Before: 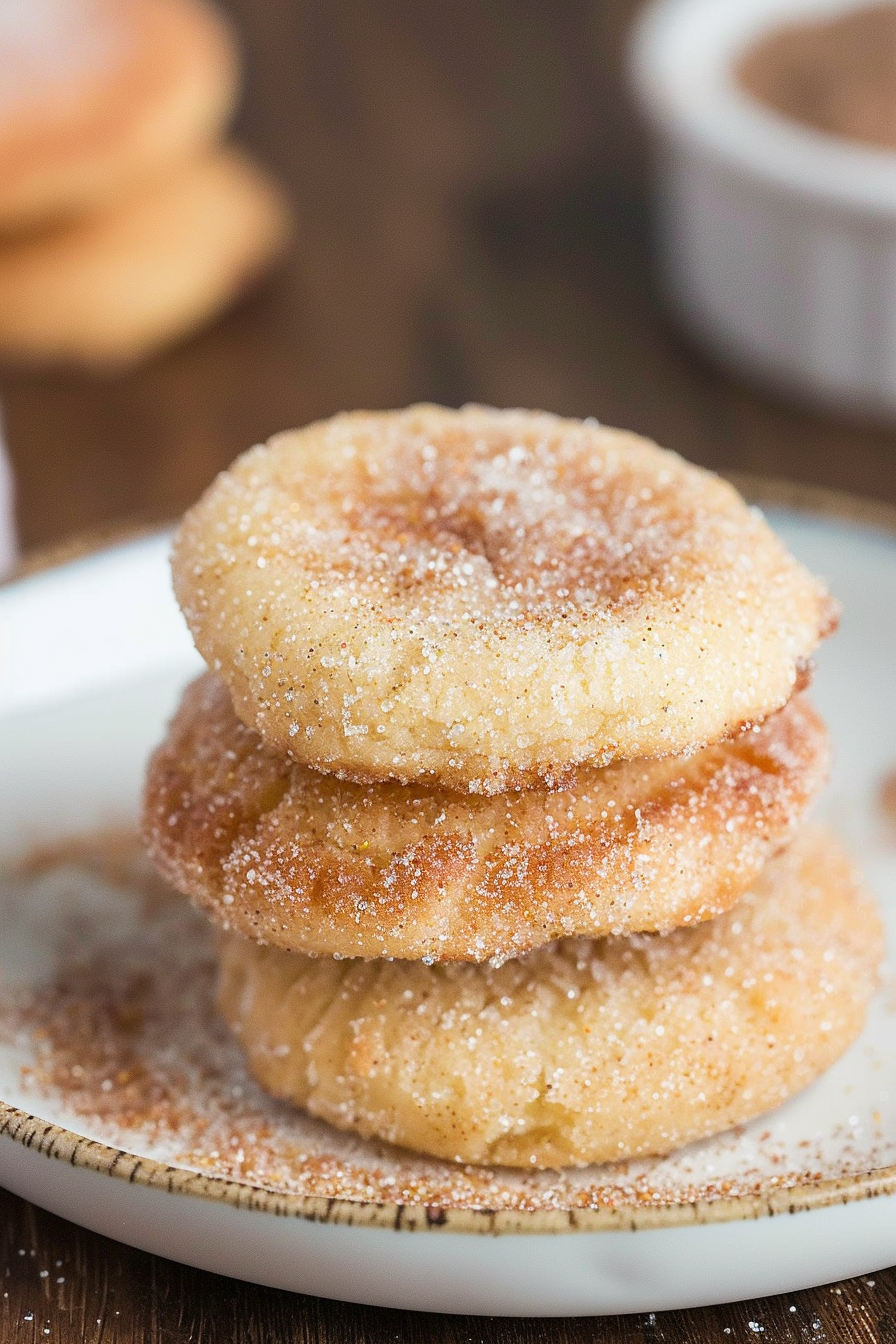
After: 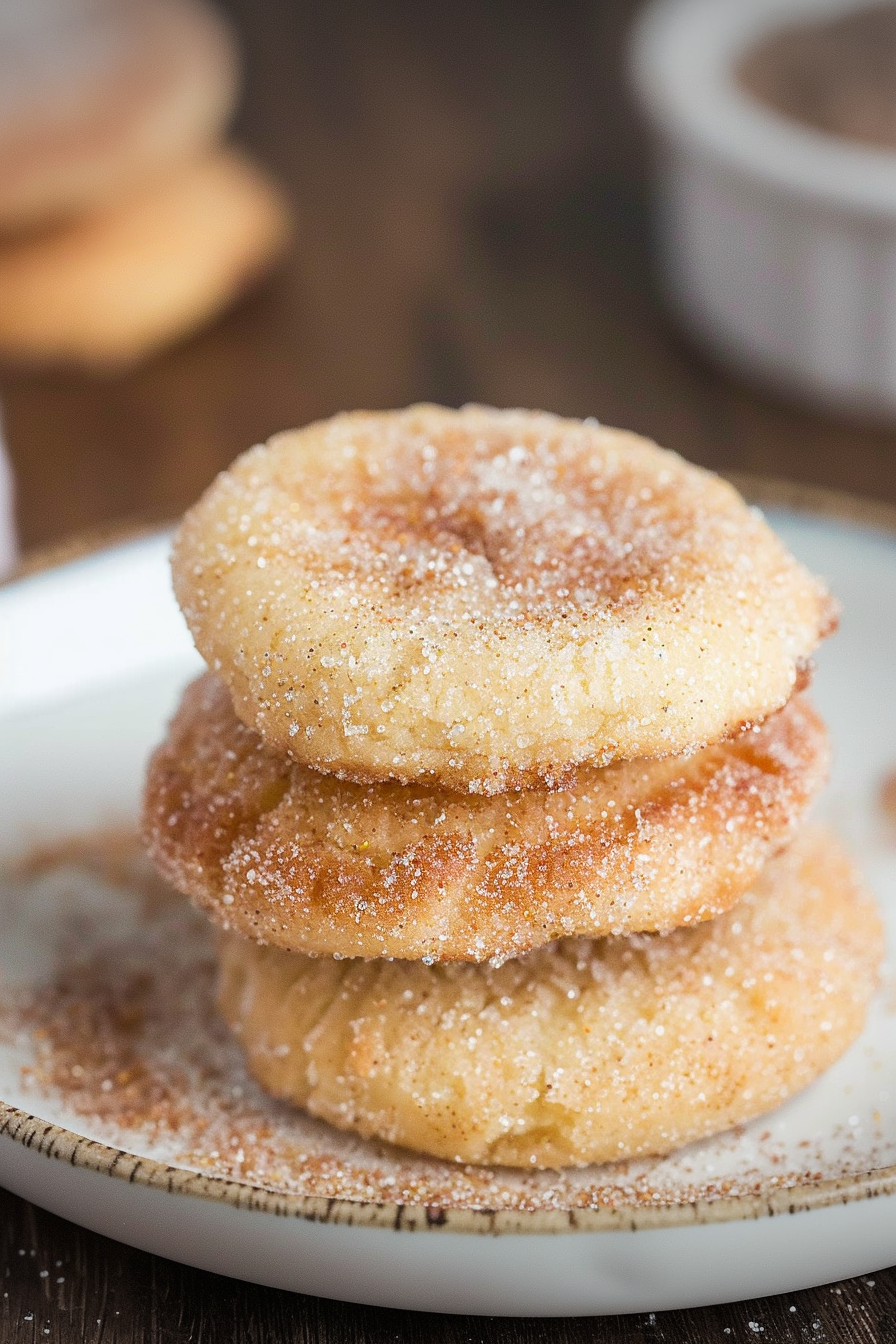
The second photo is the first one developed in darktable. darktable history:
vignetting: fall-off start 100.69%, width/height ratio 1.309, unbound false
tone equalizer: edges refinement/feathering 500, mask exposure compensation -1.57 EV, preserve details no
